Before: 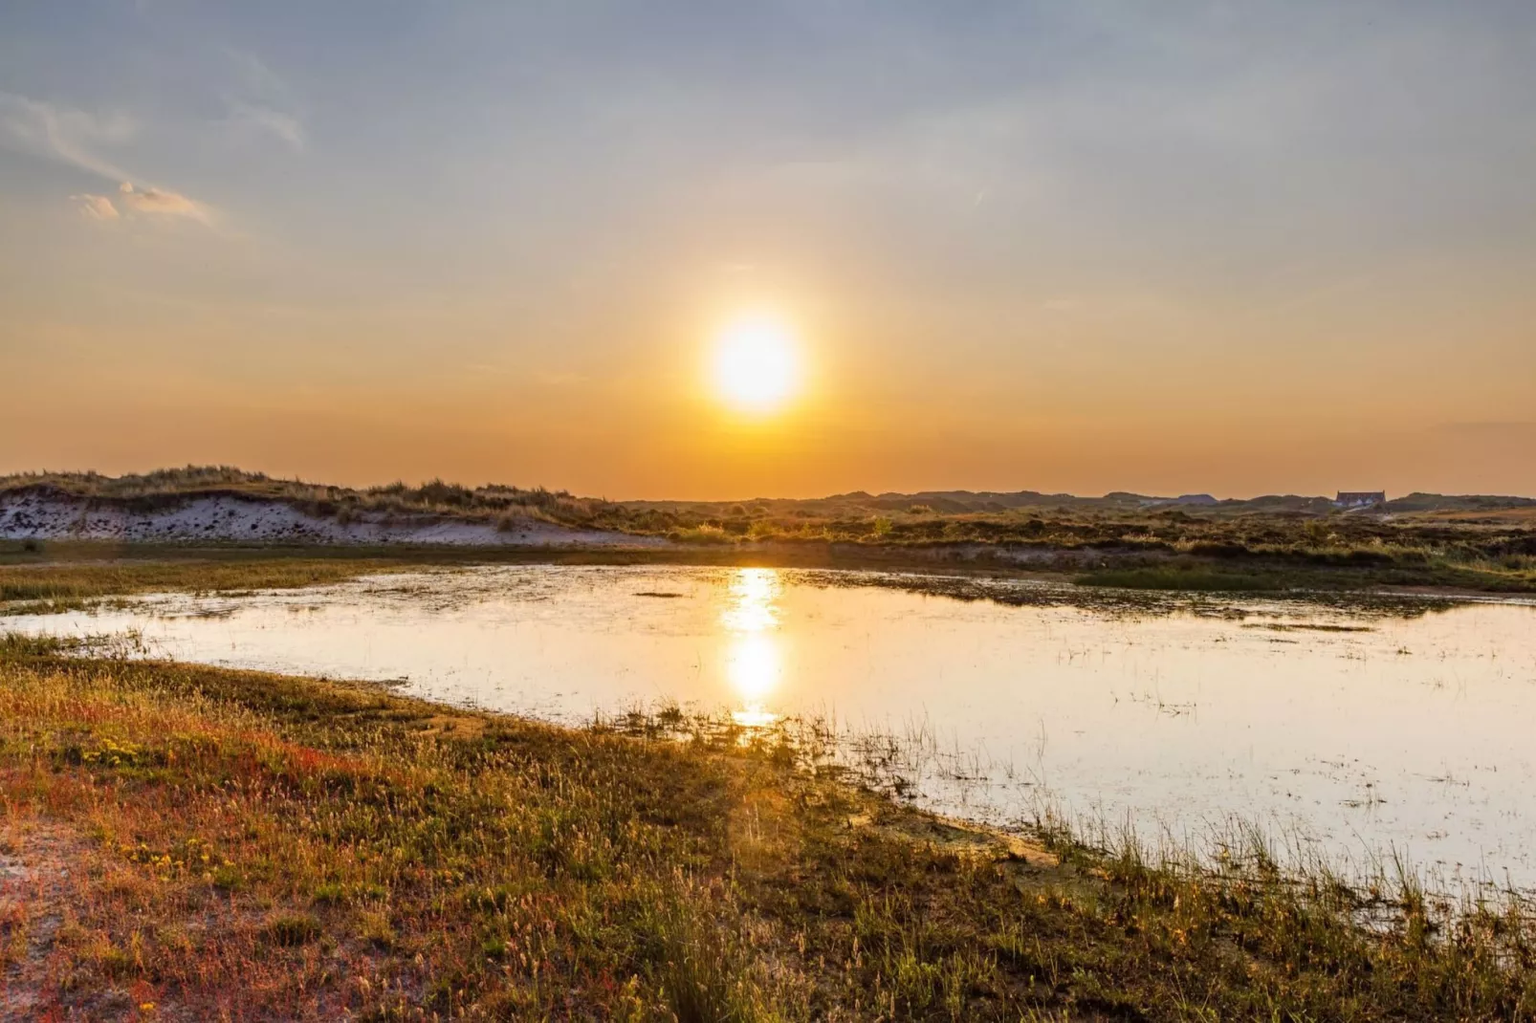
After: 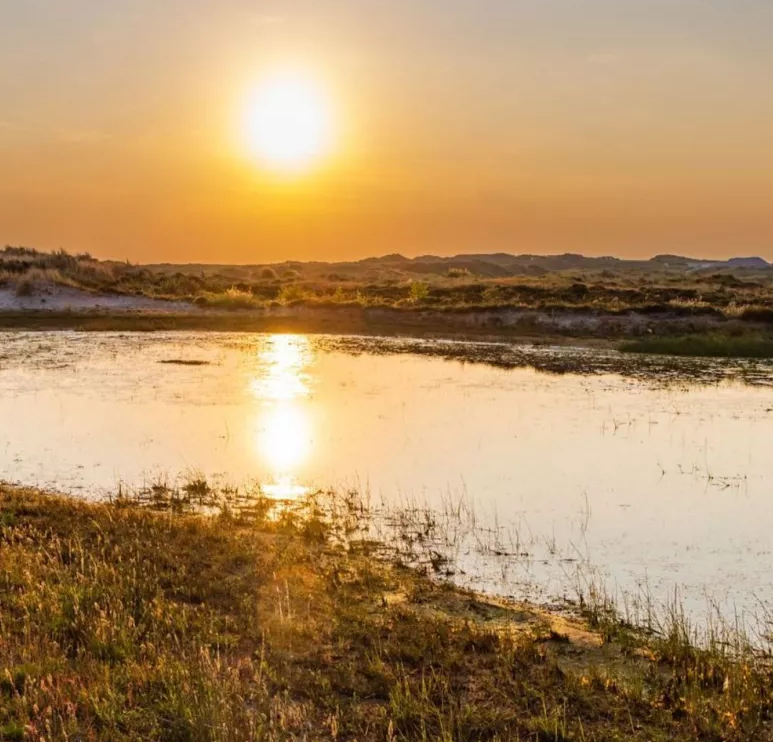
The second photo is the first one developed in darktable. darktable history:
crop: left 31.411%, top 24.307%, right 20.438%, bottom 6.254%
